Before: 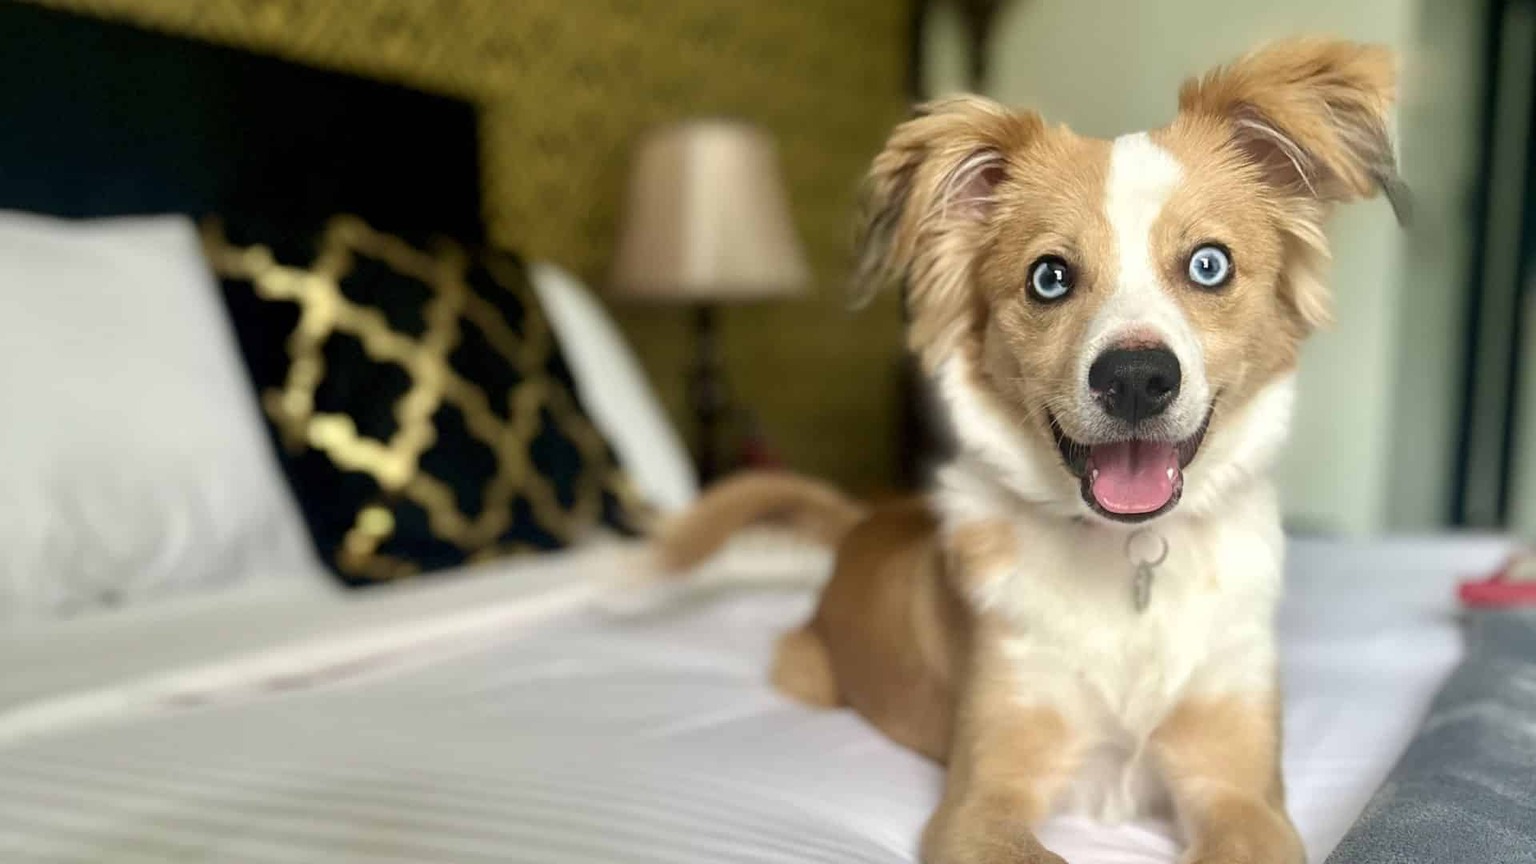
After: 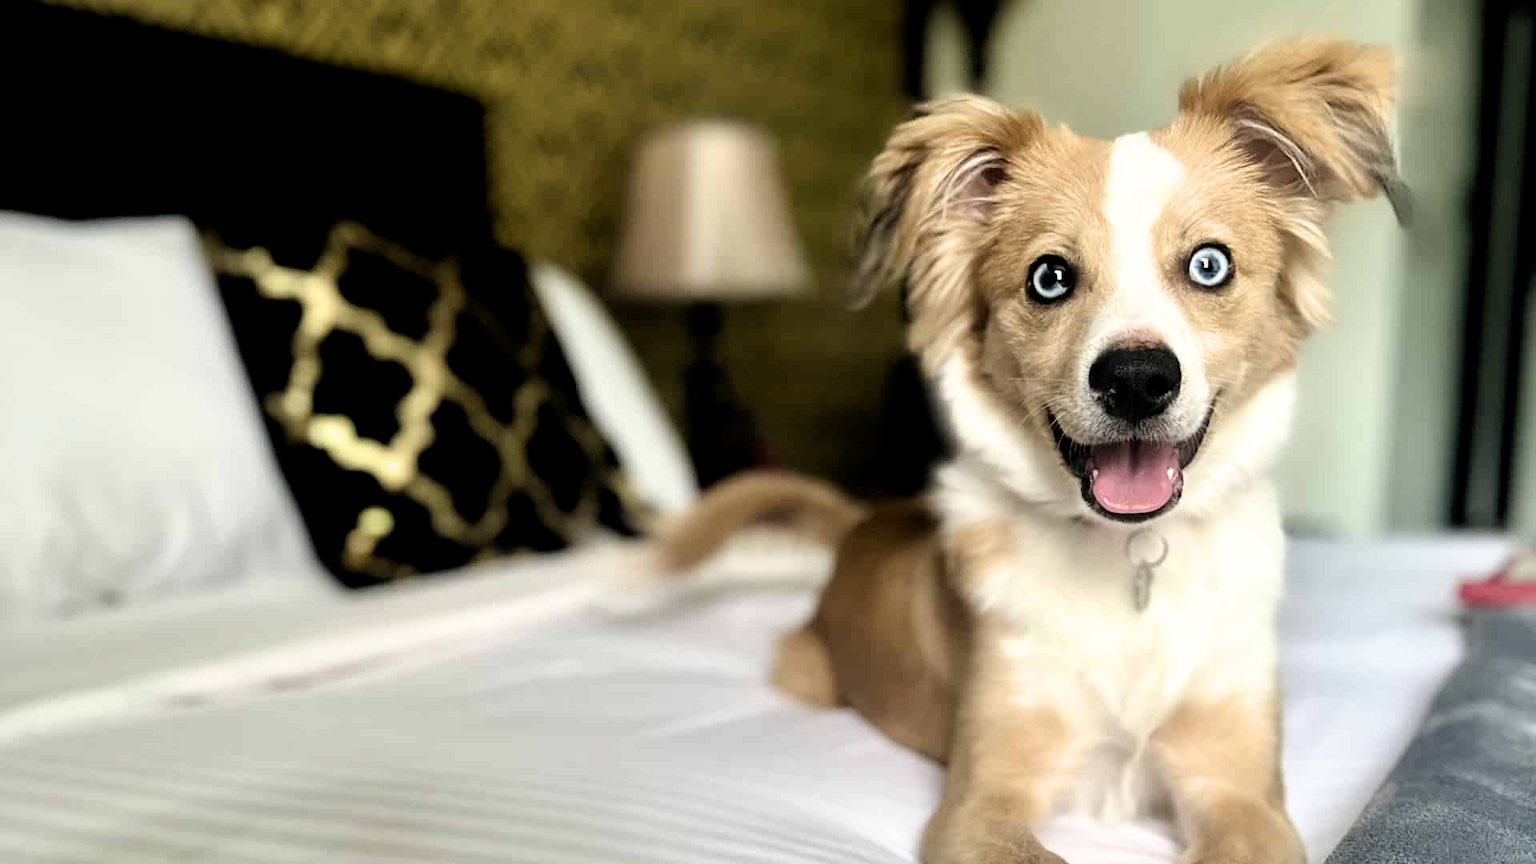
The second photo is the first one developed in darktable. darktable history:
exposure: black level correction 0.002, compensate highlight preservation false
filmic rgb: black relative exposure -5.54 EV, white relative exposure 2.48 EV, threshold 5.99 EV, target black luminance 0%, hardness 4.52, latitude 67.25%, contrast 1.451, shadows ↔ highlights balance -4.01%, enable highlight reconstruction true
